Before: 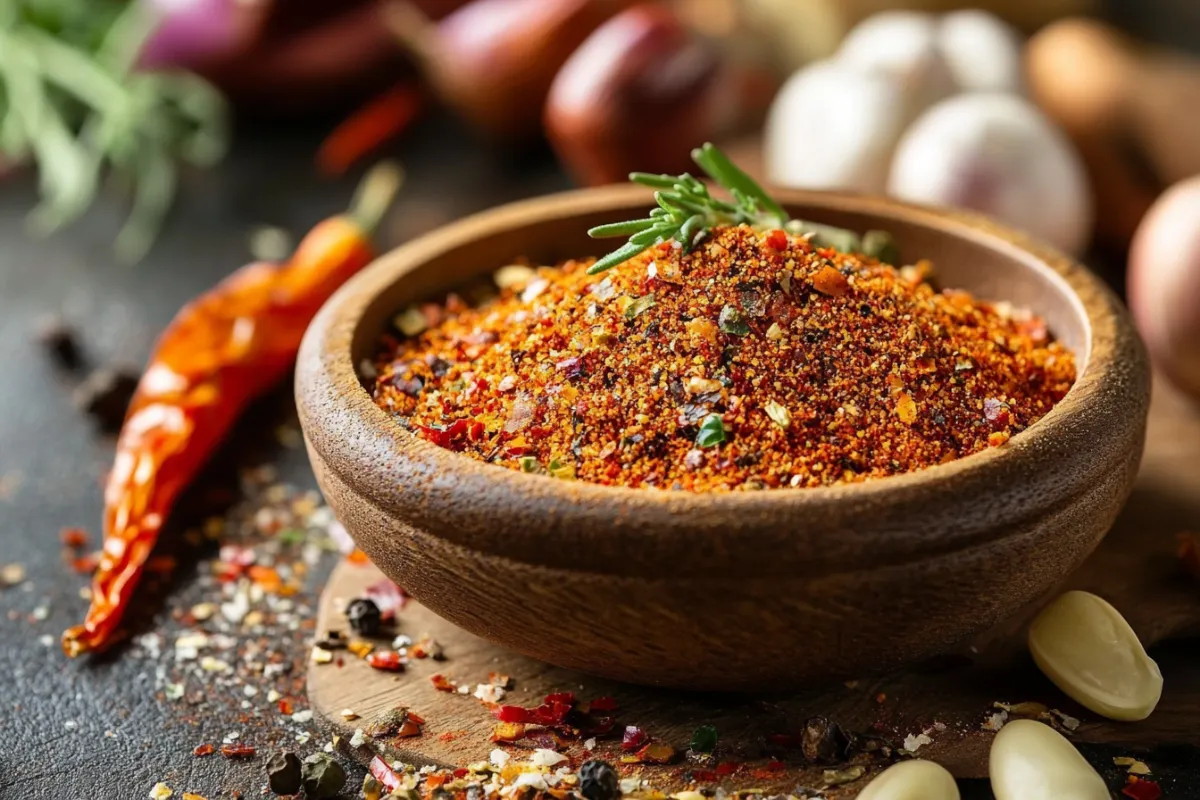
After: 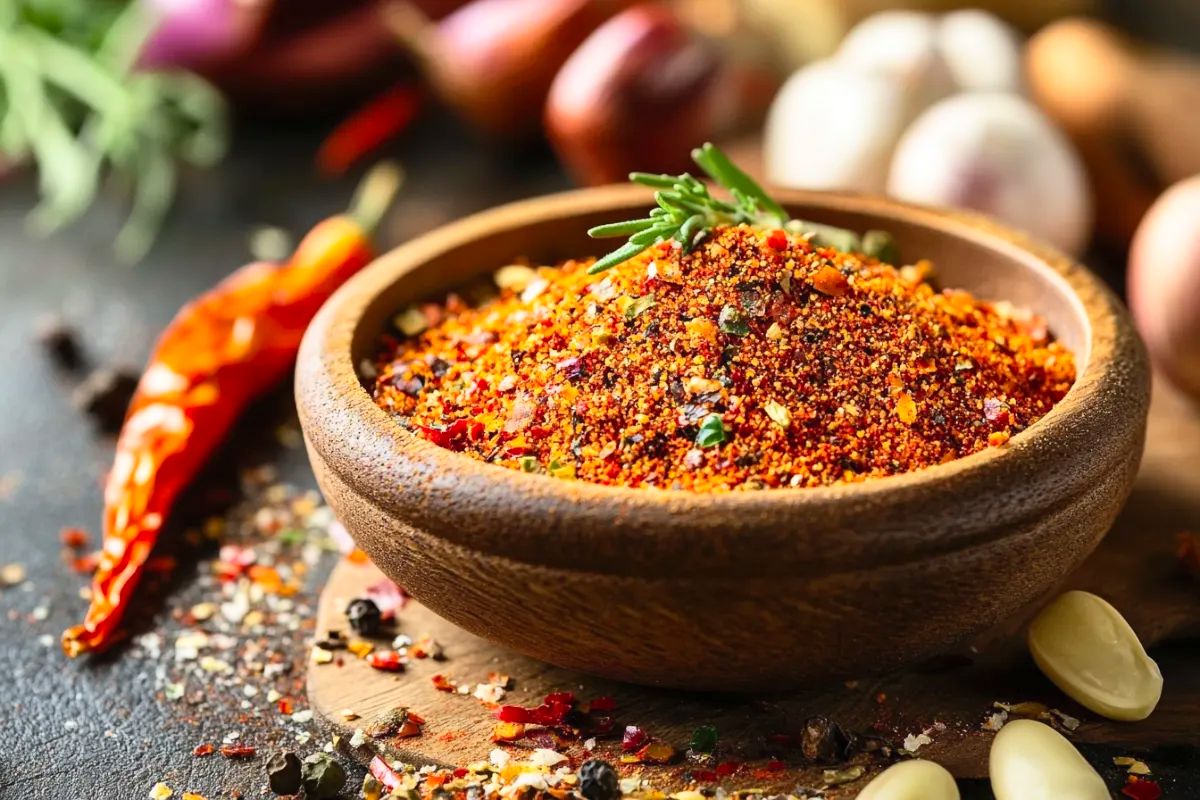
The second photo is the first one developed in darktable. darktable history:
contrast brightness saturation: contrast 0.199, brightness 0.157, saturation 0.23
